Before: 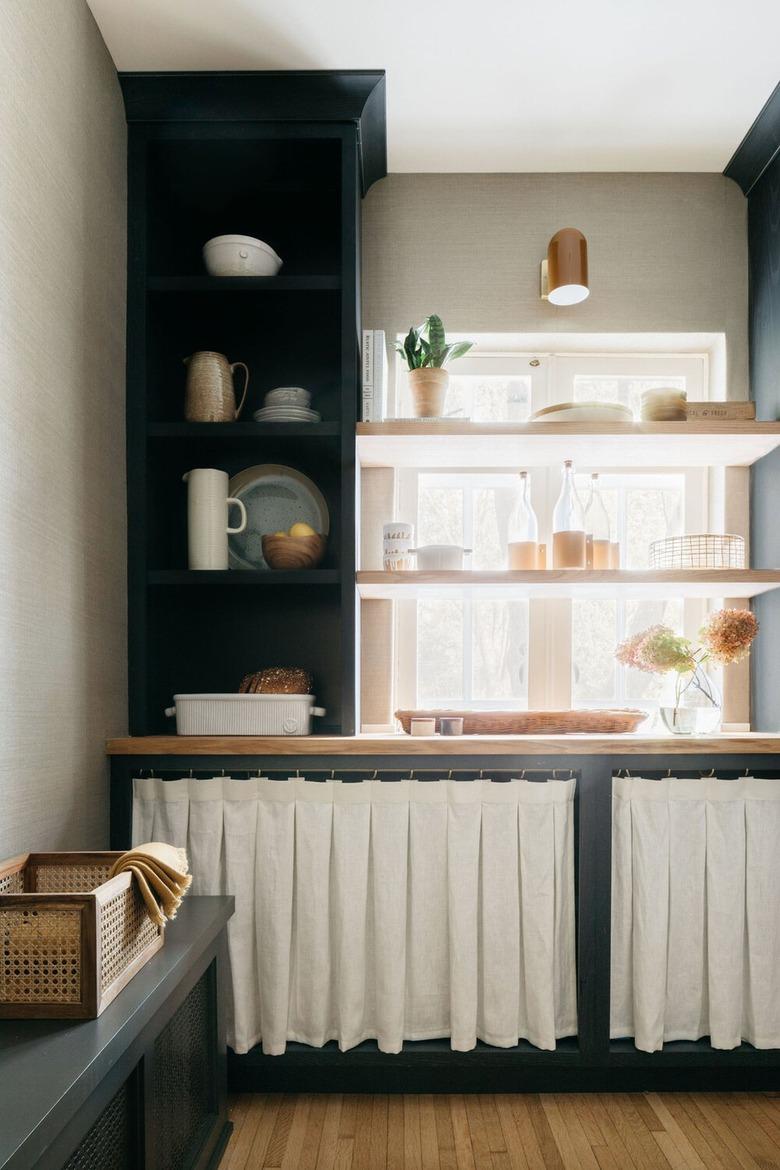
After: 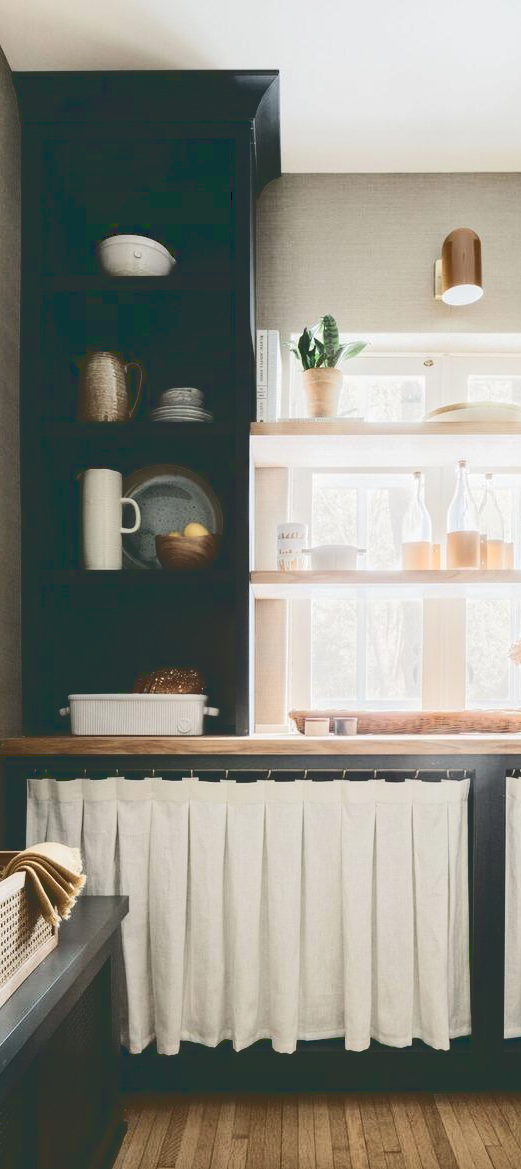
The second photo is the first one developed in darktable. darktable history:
tone curve: curves: ch0 [(0, 0) (0.003, 0.195) (0.011, 0.196) (0.025, 0.196) (0.044, 0.196) (0.069, 0.196) (0.1, 0.196) (0.136, 0.197) (0.177, 0.207) (0.224, 0.224) (0.277, 0.268) (0.335, 0.336) (0.399, 0.424) (0.468, 0.533) (0.543, 0.632) (0.623, 0.715) (0.709, 0.789) (0.801, 0.85) (0.898, 0.906) (1, 1)]
color correction: highlights b* -0.018, saturation 0.847
crop and rotate: left 13.606%, right 19.502%
